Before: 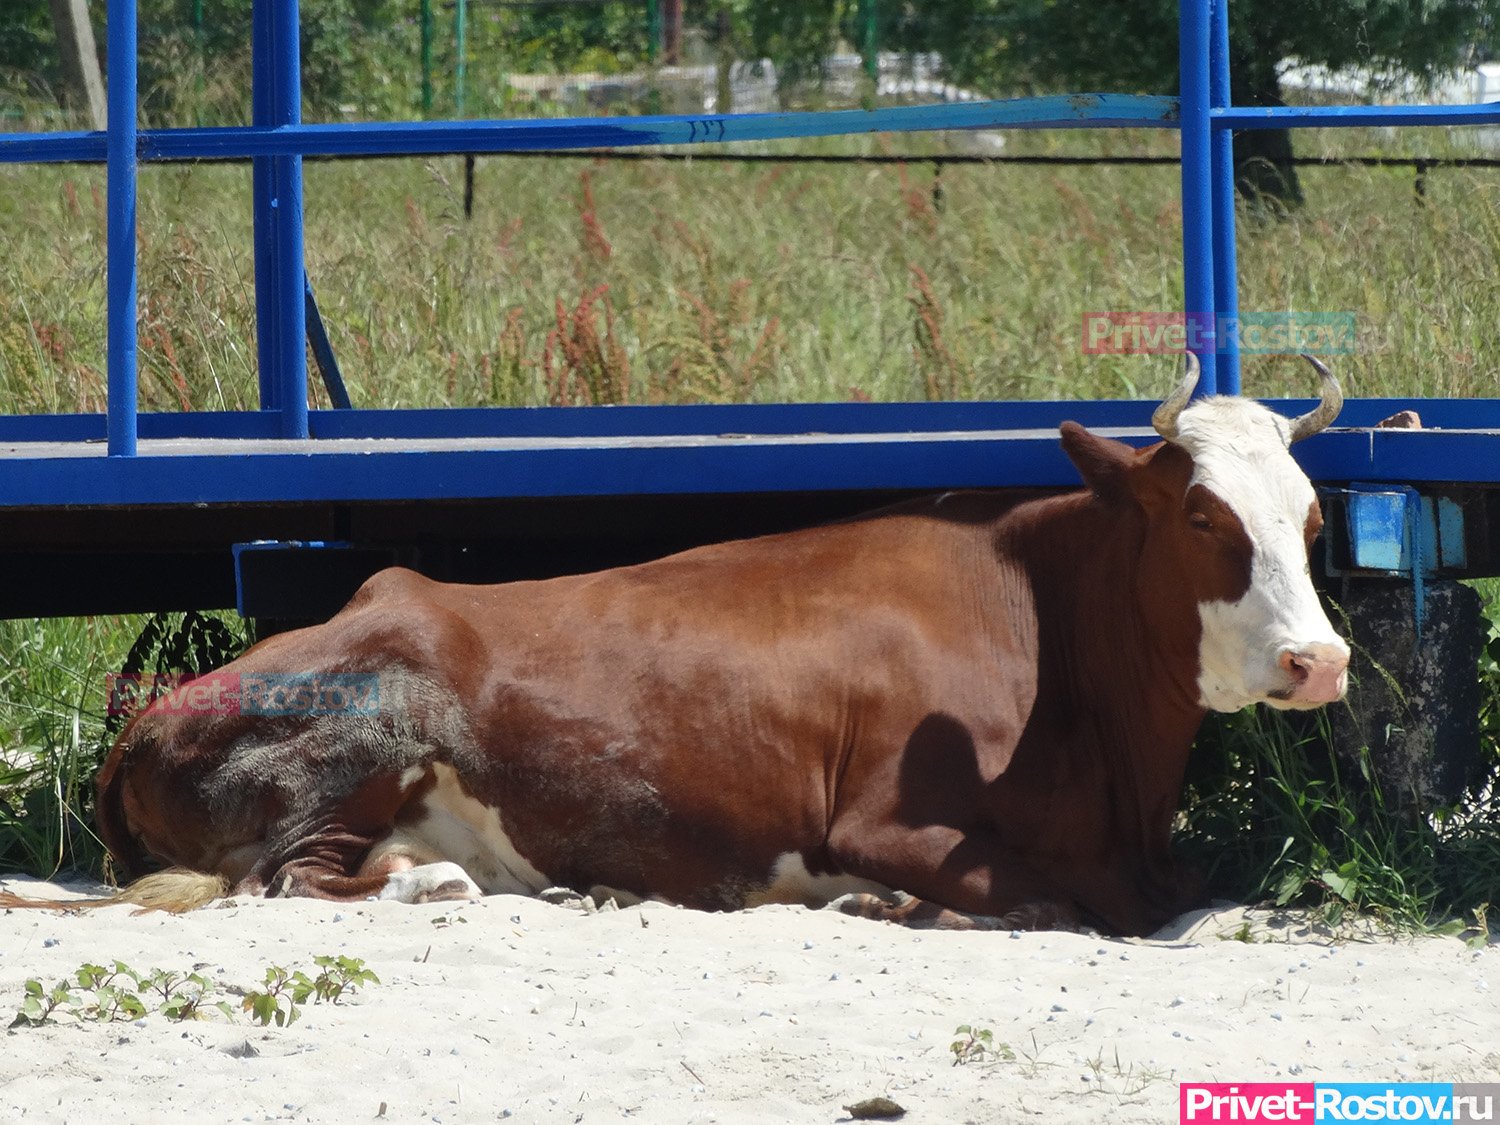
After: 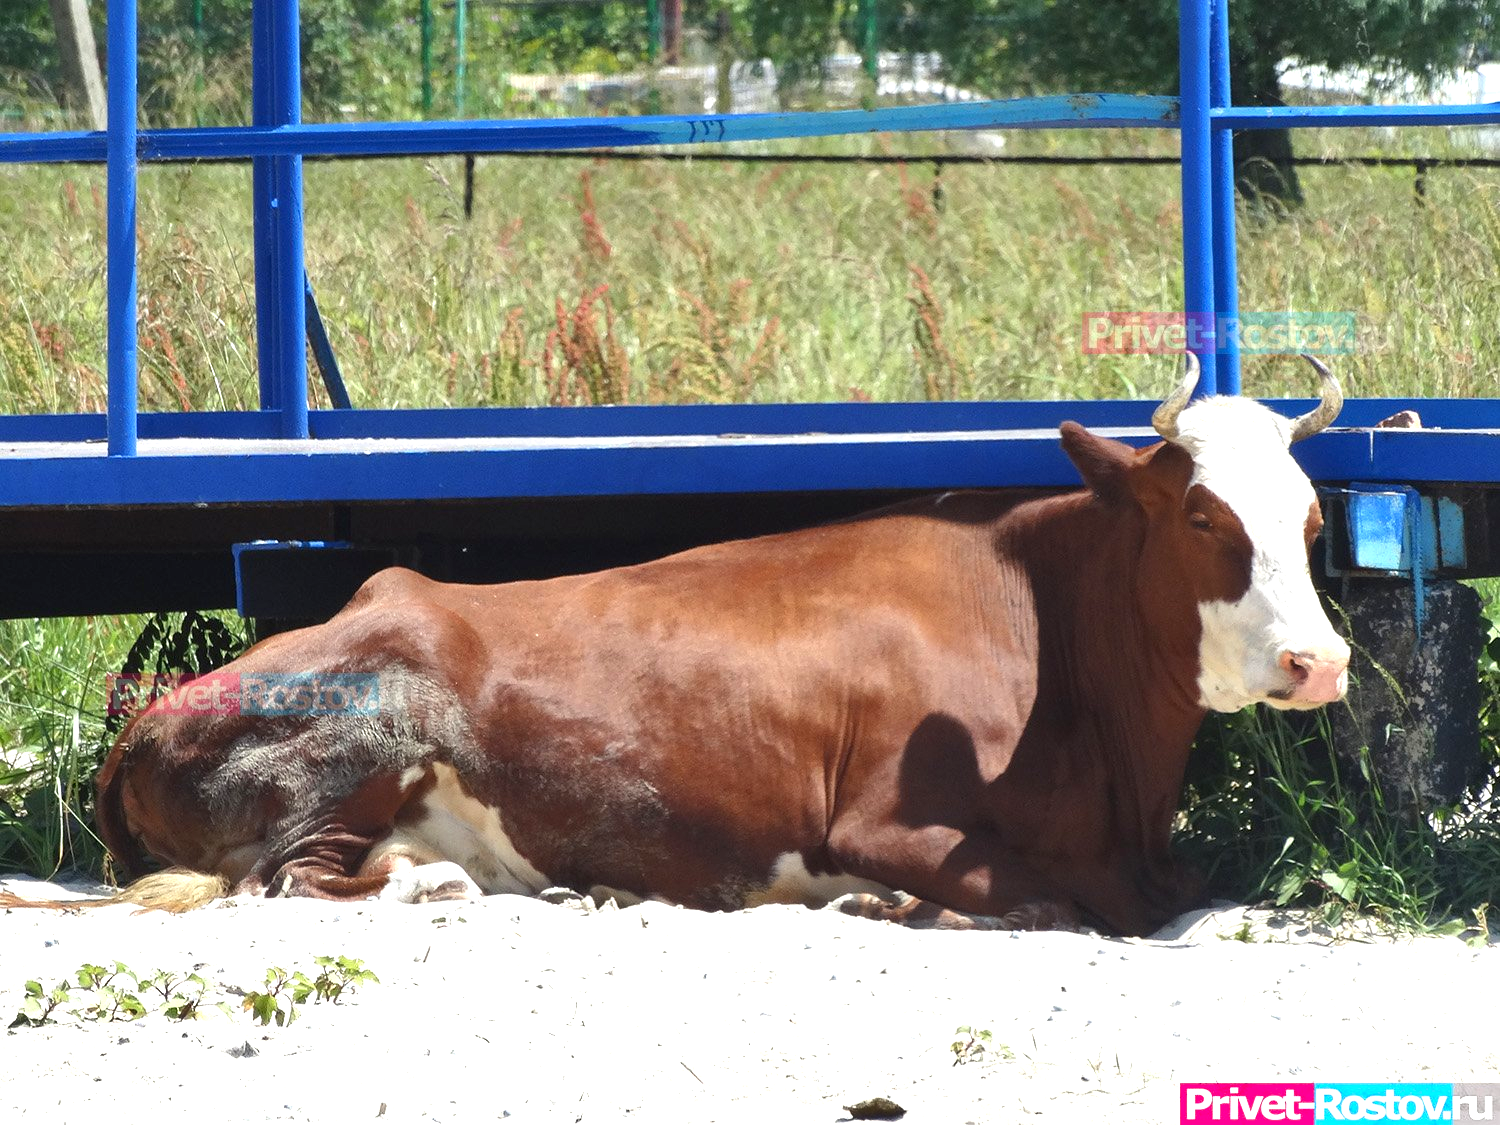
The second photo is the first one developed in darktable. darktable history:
exposure: exposure 0.935 EV, compensate highlight preservation false
shadows and highlights: shadows 32, highlights -32, soften with gaussian
